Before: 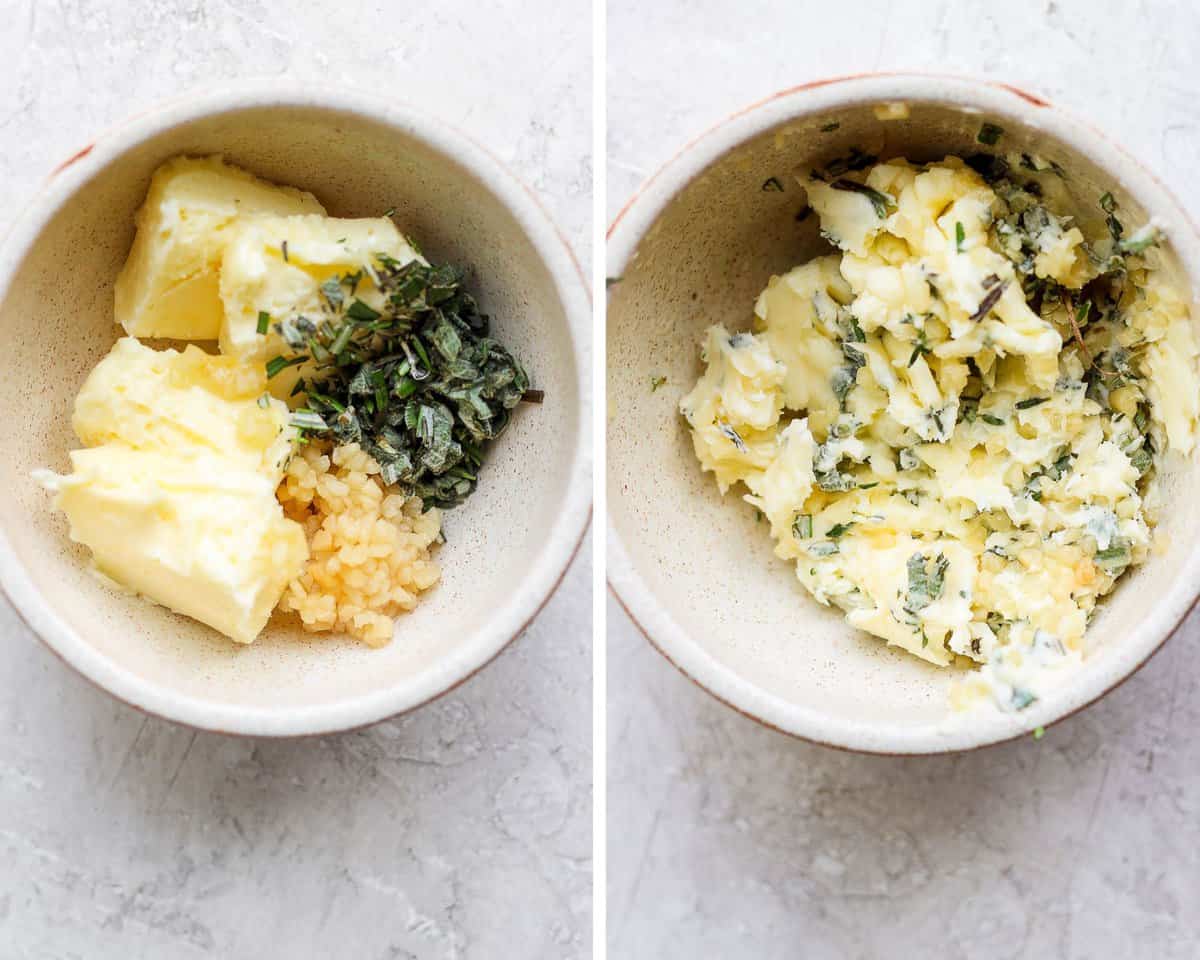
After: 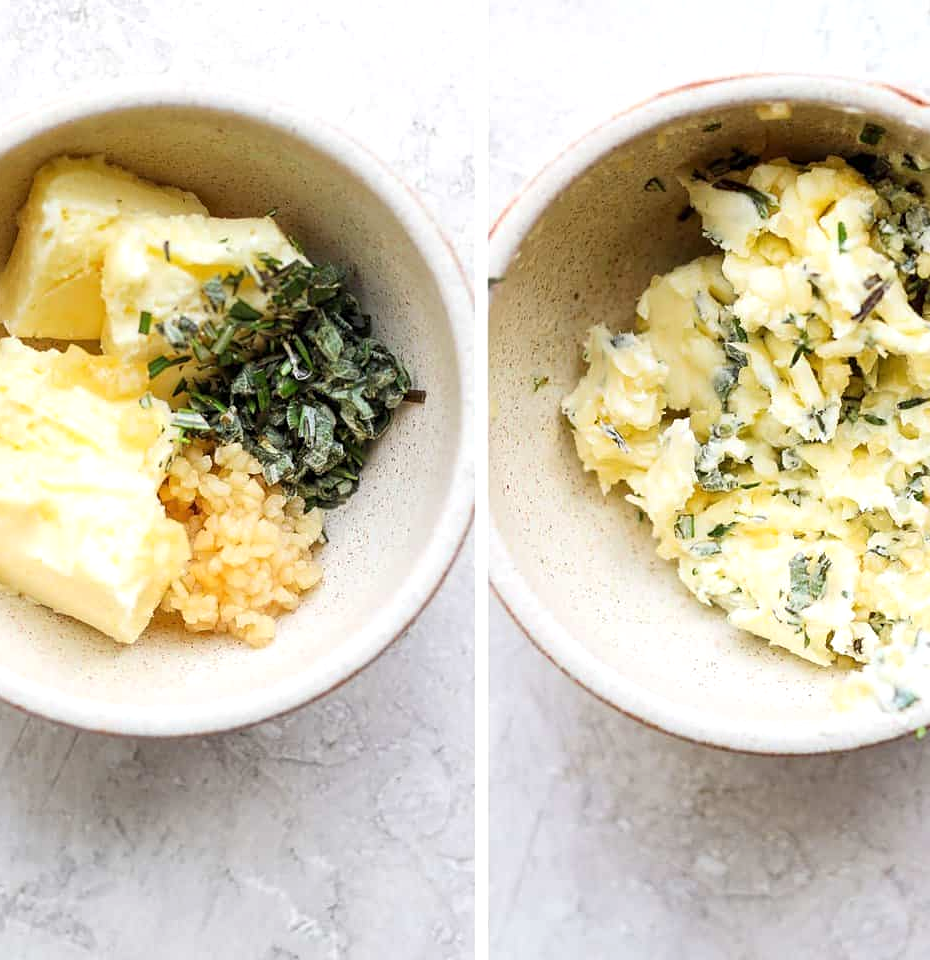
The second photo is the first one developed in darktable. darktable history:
sharpen: amount 0.216
crop: left 9.867%, right 12.611%
exposure: exposure 0.212 EV, compensate exposure bias true, compensate highlight preservation false
